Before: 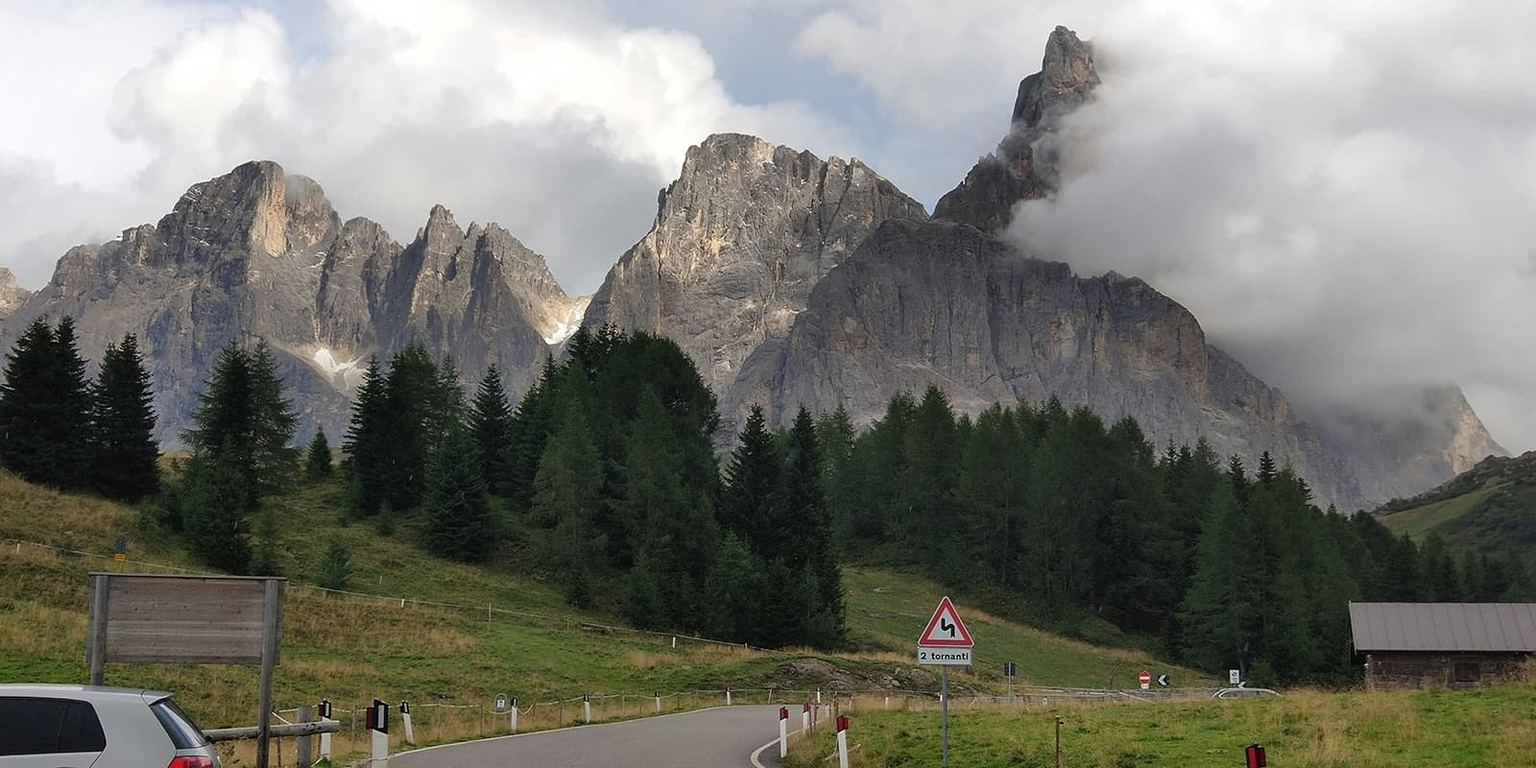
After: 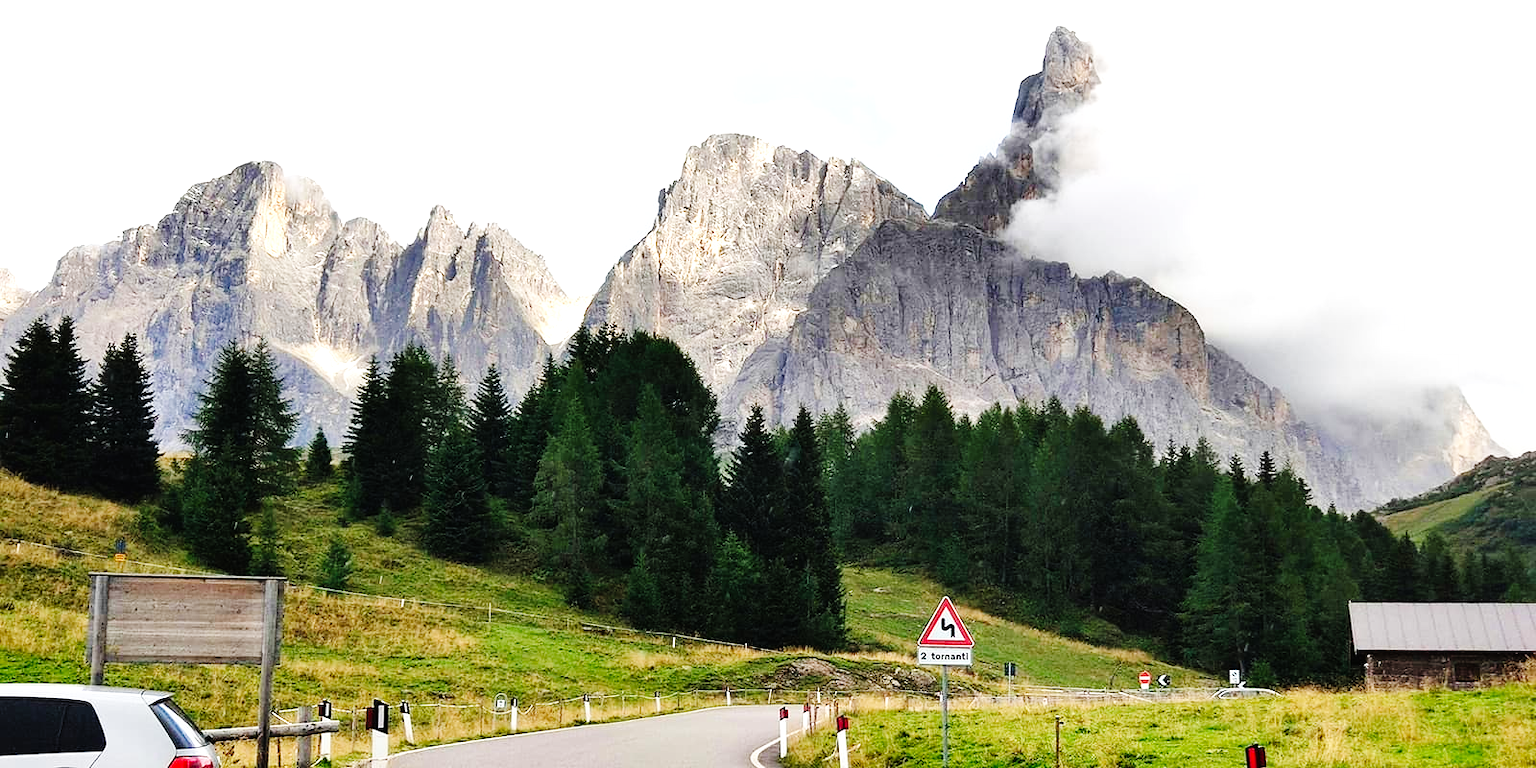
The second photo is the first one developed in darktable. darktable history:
exposure: exposure 0.3 EV, compensate highlight preservation false
base curve: curves: ch0 [(0, 0) (0, 0) (0.002, 0.001) (0.008, 0.003) (0.019, 0.011) (0.037, 0.037) (0.064, 0.11) (0.102, 0.232) (0.152, 0.379) (0.216, 0.524) (0.296, 0.665) (0.394, 0.789) (0.512, 0.881) (0.651, 0.945) (0.813, 0.986) (1, 1)], preserve colors none
levels: levels [0, 0.474, 0.947]
